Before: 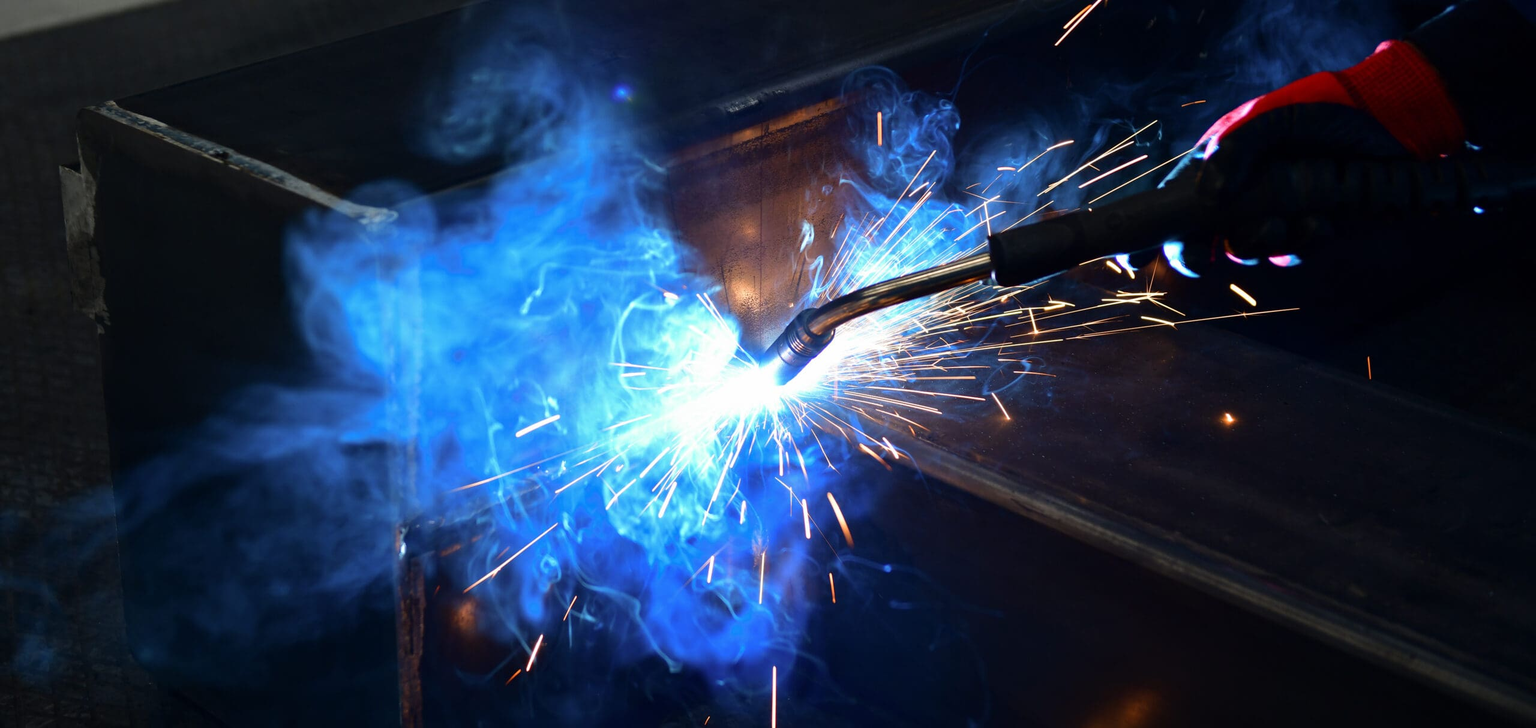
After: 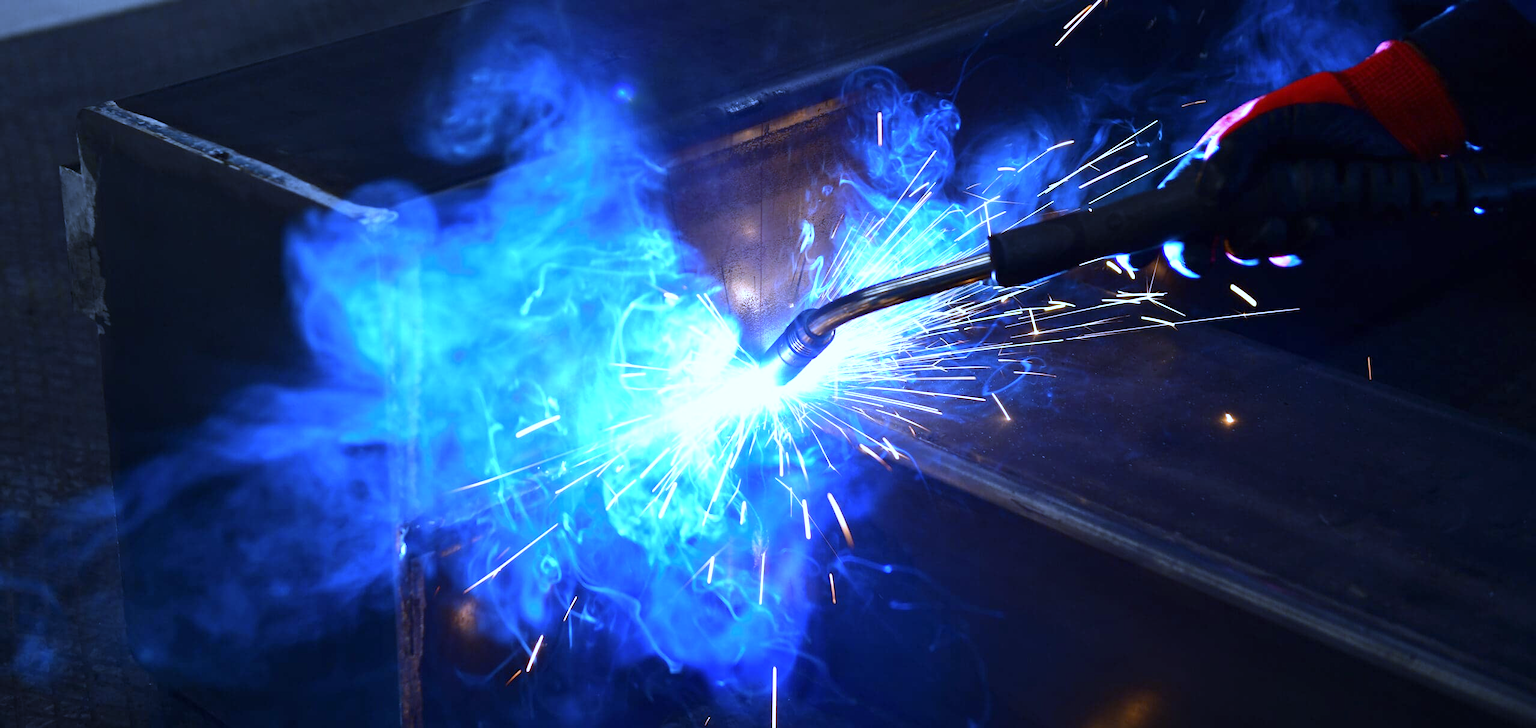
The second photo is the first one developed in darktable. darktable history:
exposure: black level correction 0, exposure 0.7 EV, compensate exposure bias true, compensate highlight preservation false
white balance: red 0.766, blue 1.537
